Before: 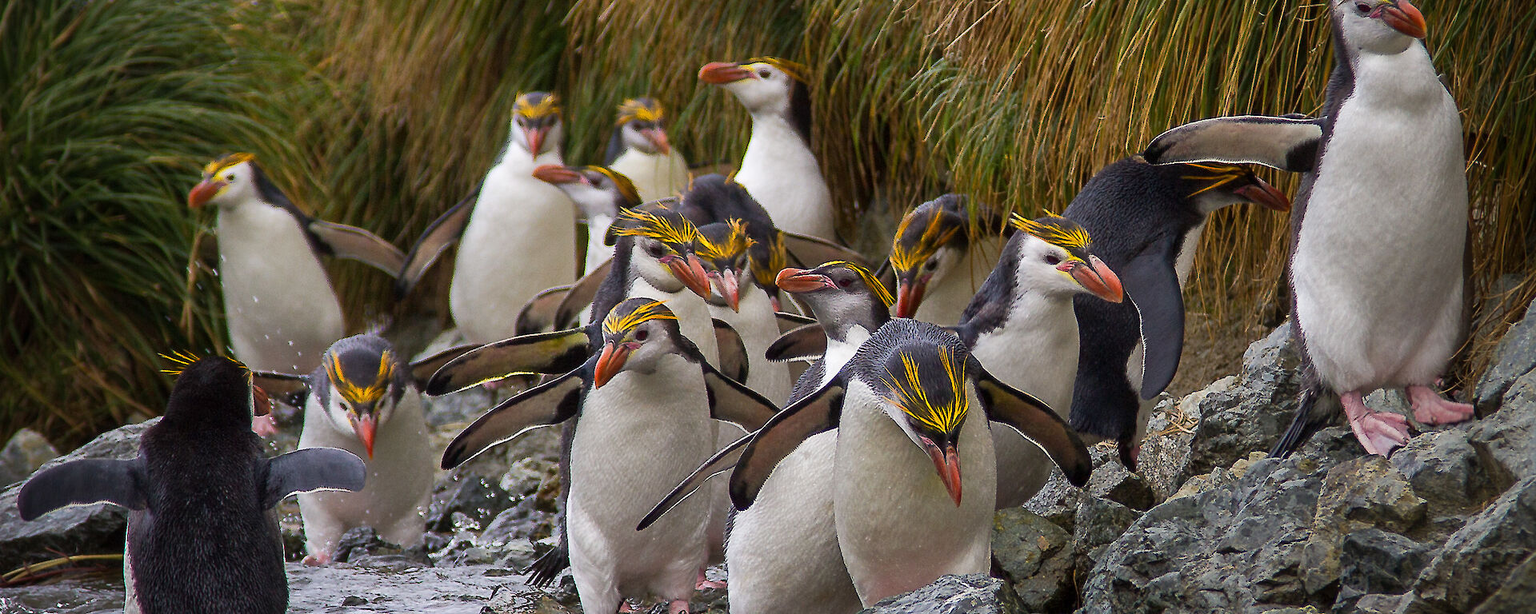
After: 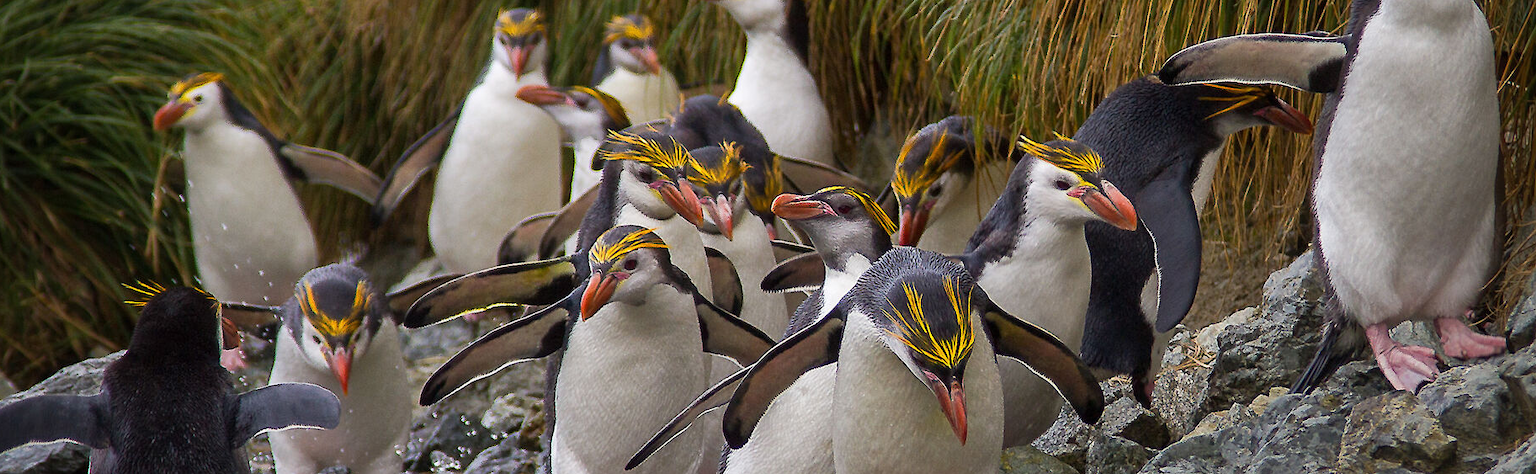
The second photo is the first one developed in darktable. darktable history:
crop and rotate: left 2.786%, top 13.739%, right 2.154%, bottom 12.697%
